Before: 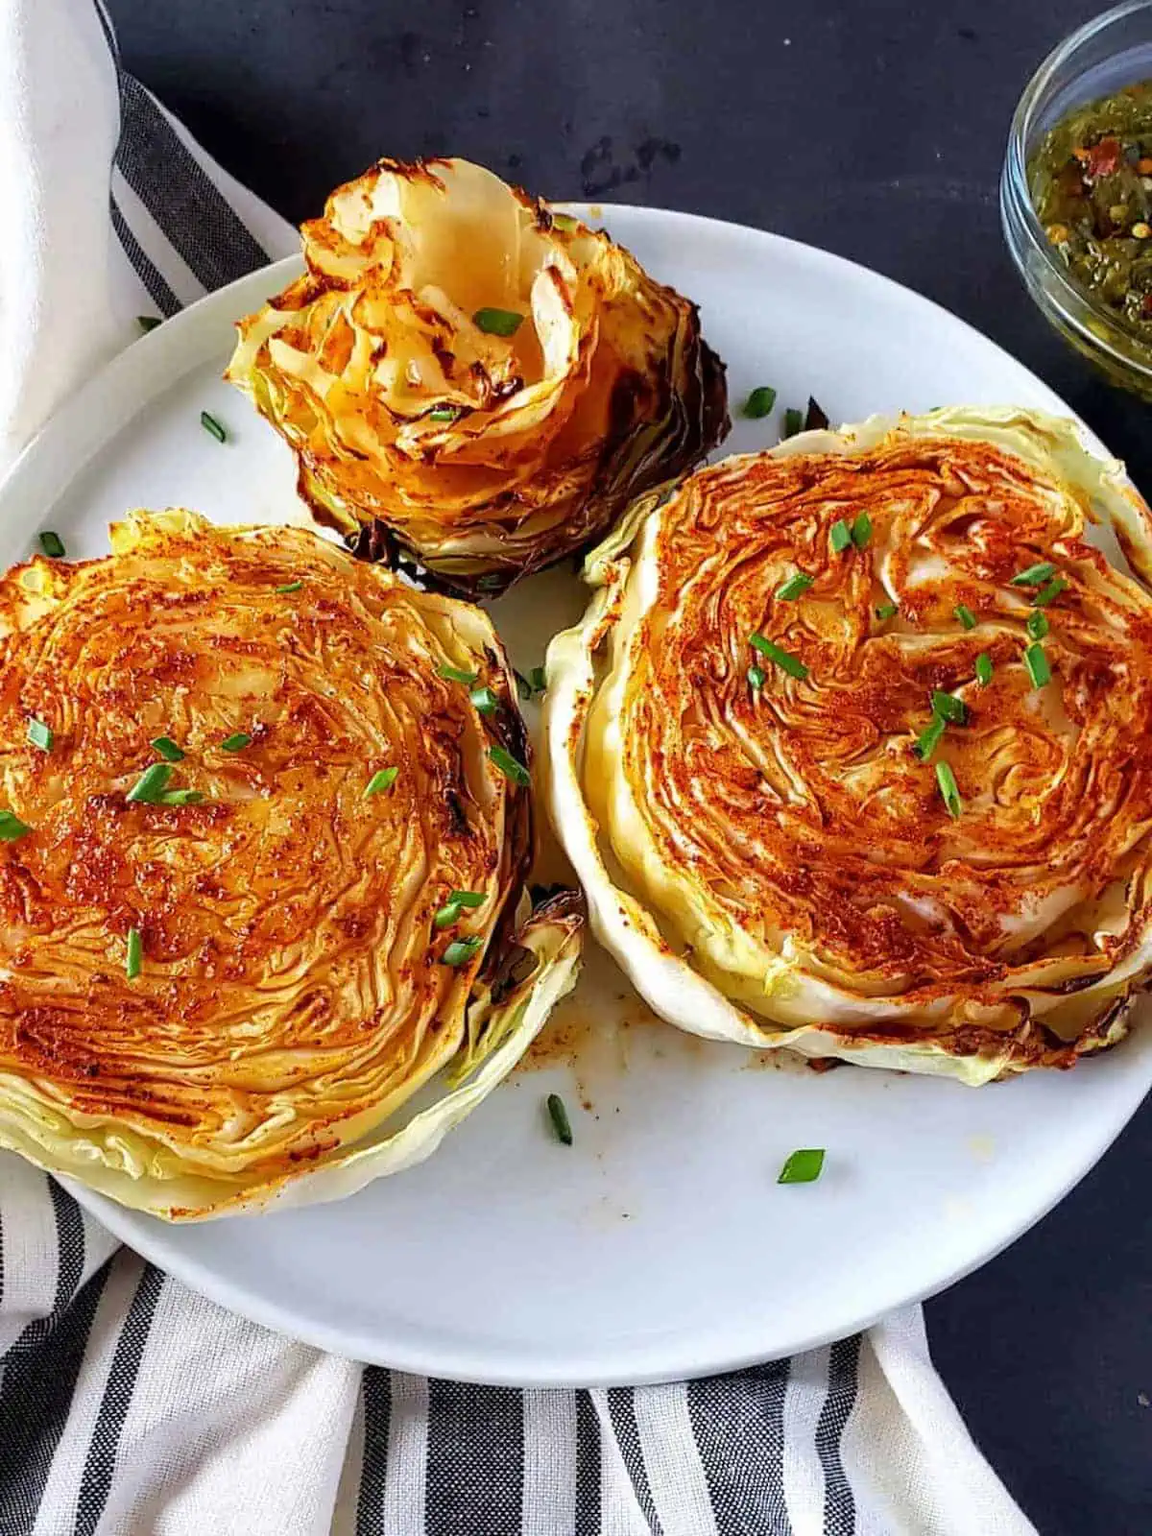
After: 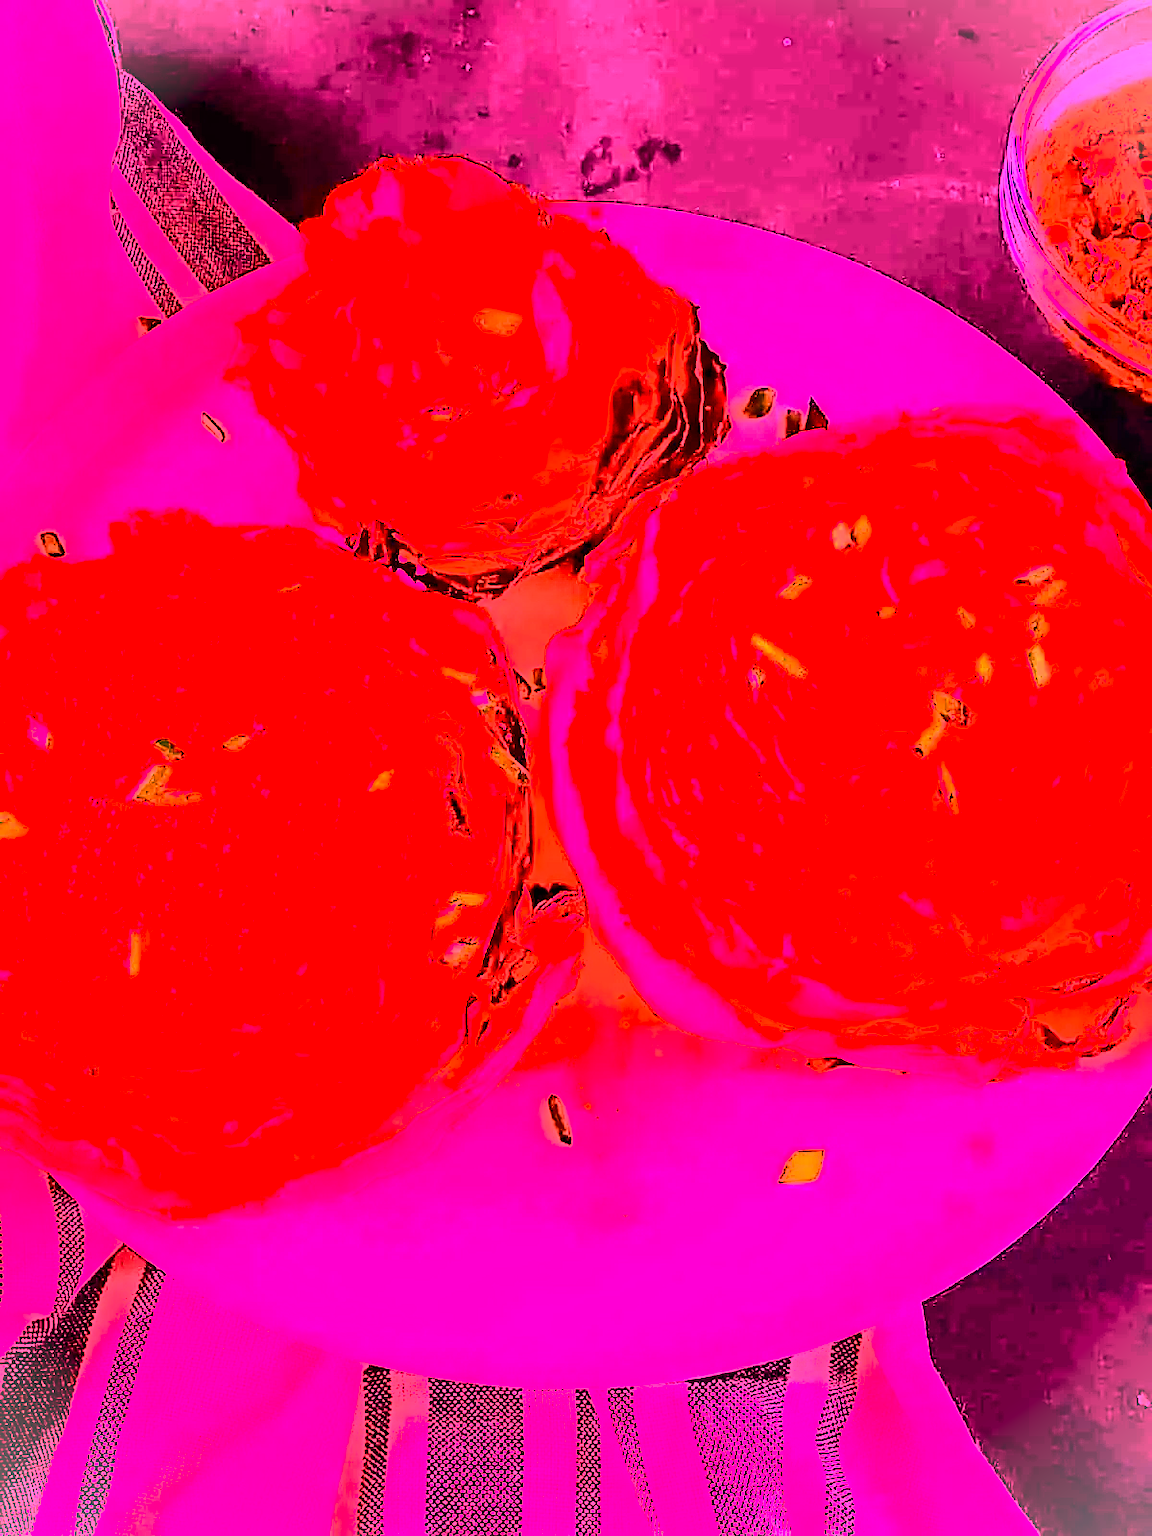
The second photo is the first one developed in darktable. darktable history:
vignetting: fall-off start 100%, brightness 0.3, saturation 0
white balance: red 4.26, blue 1.802
tone curve: curves: ch0 [(0, 0) (0.168, 0.142) (0.359, 0.44) (0.469, 0.544) (0.634, 0.722) (0.858, 0.903) (1, 0.968)]; ch1 [(0, 0) (0.437, 0.453) (0.472, 0.47) (0.502, 0.502) (0.54, 0.534) (0.57, 0.592) (0.618, 0.66) (0.699, 0.749) (0.859, 0.919) (1, 1)]; ch2 [(0, 0) (0.33, 0.301) (0.421, 0.443) (0.476, 0.498) (0.505, 0.503) (0.547, 0.557) (0.586, 0.634) (0.608, 0.676) (1, 1)], color space Lab, independent channels, preserve colors none
exposure: compensate exposure bias true, compensate highlight preservation false
contrast brightness saturation: contrast 0.22
sharpen: on, module defaults
